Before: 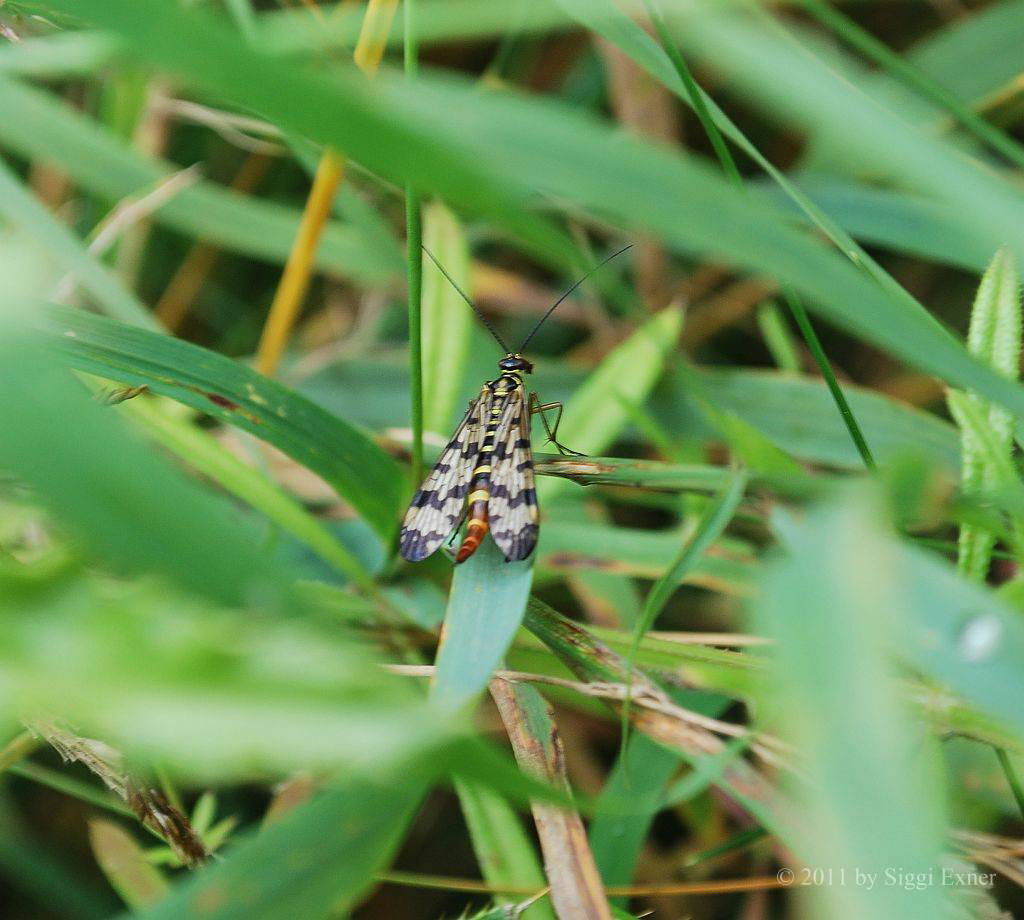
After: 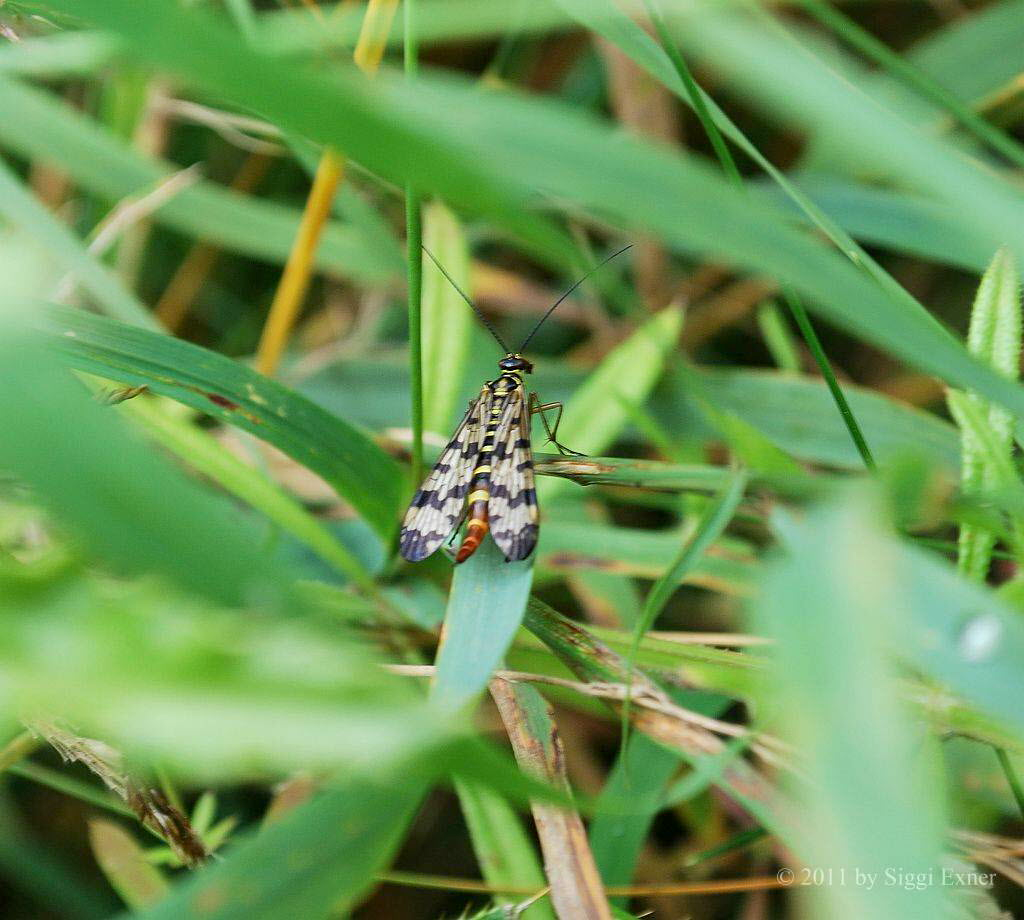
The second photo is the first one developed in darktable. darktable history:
exposure: black level correction 0.003, exposure 0.148 EV, compensate highlight preservation false
